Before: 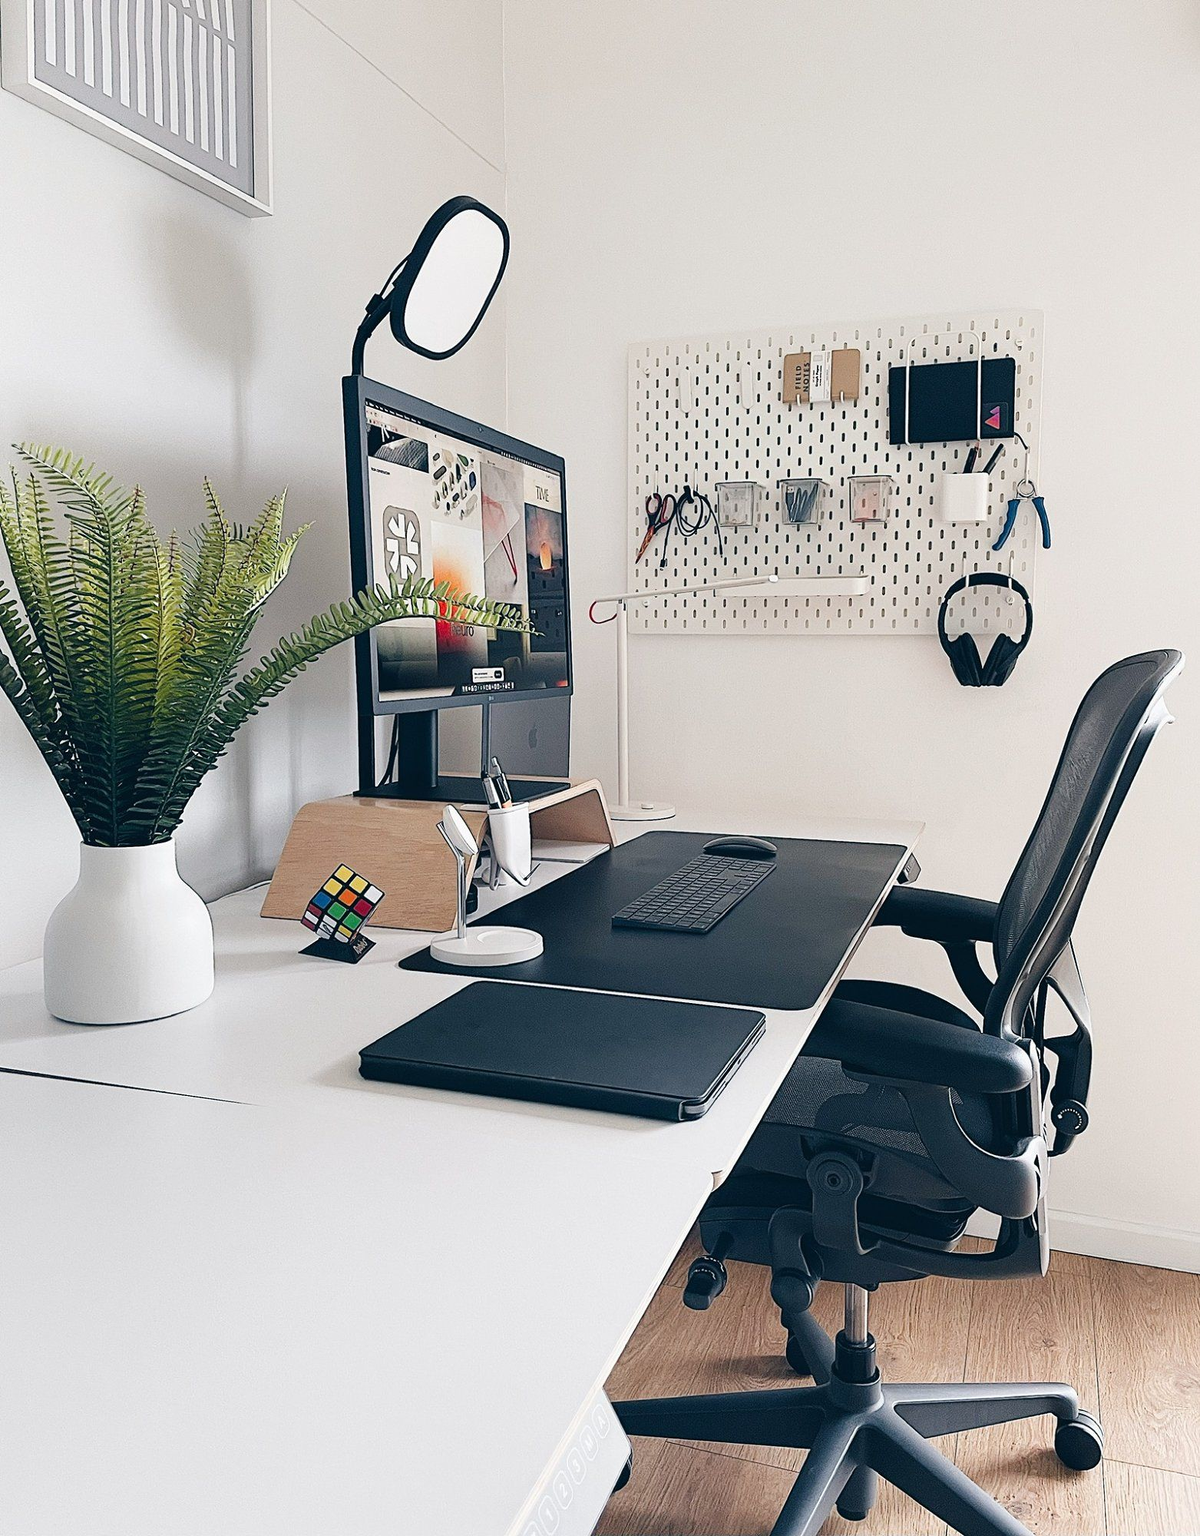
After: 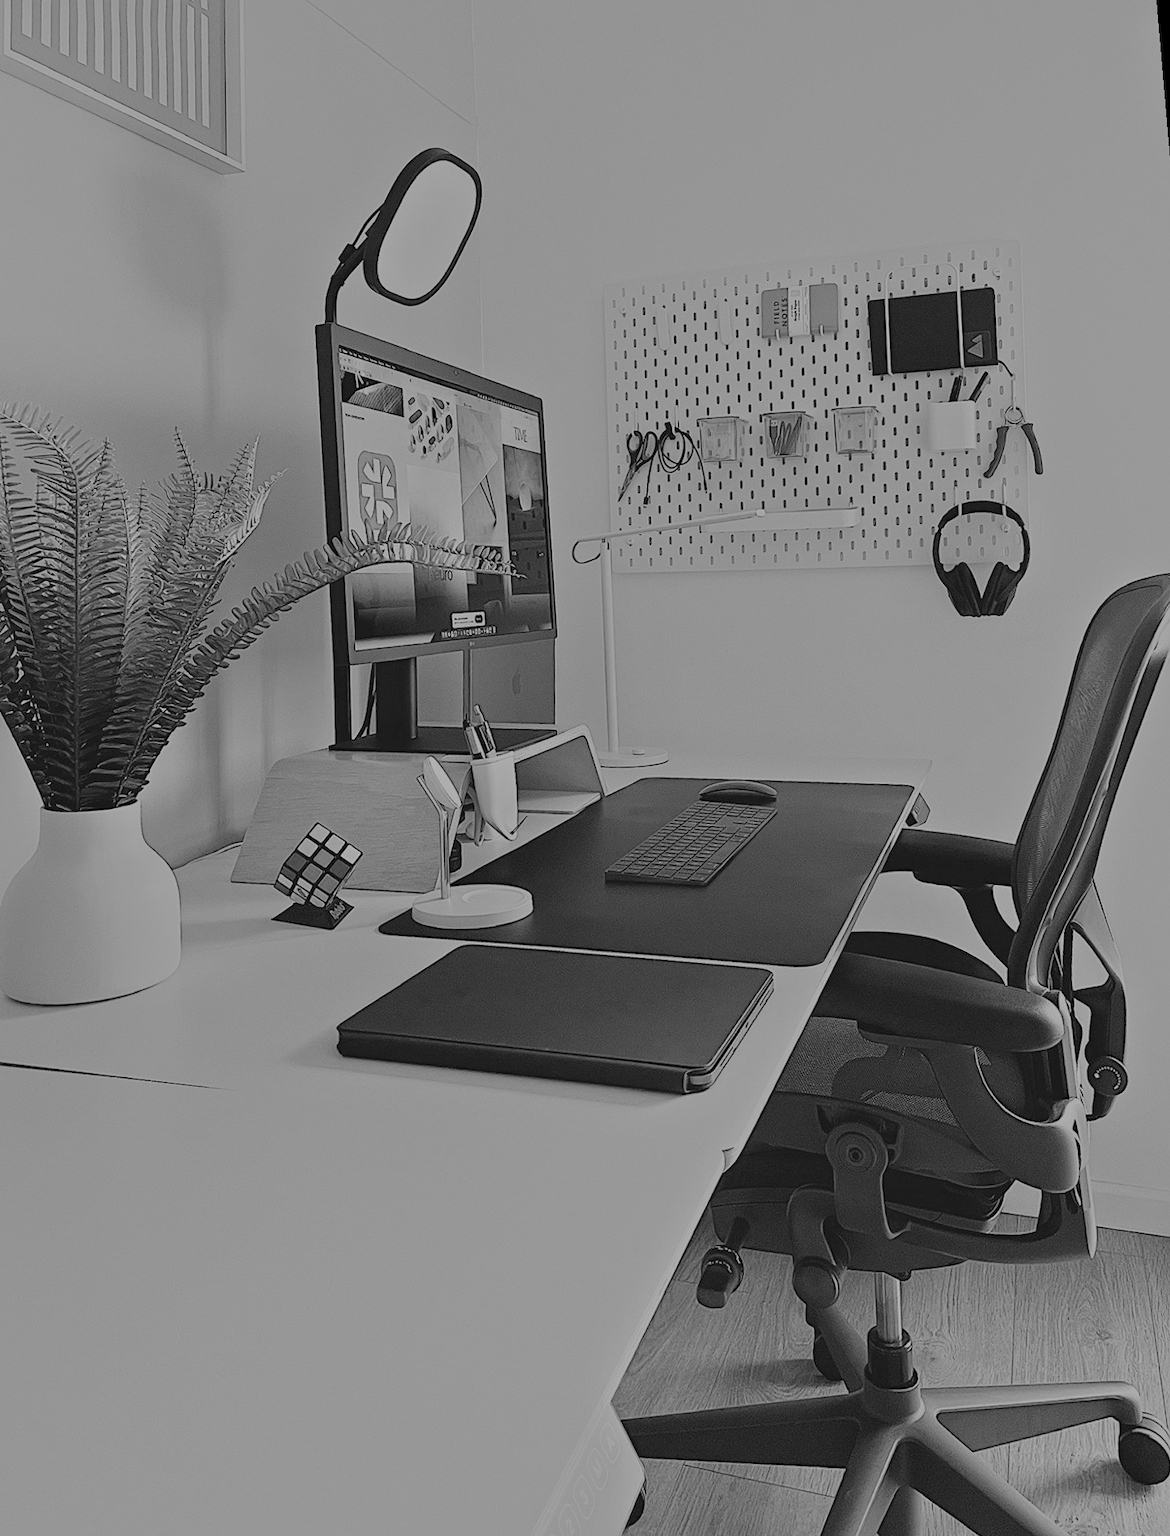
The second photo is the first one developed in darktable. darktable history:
exposure: exposure 0.2 EV, compensate highlight preservation false
contrast brightness saturation: brightness 0.18, saturation -0.5
rotate and perspective: rotation -1.68°, lens shift (vertical) -0.146, crop left 0.049, crop right 0.912, crop top 0.032, crop bottom 0.96
color calibration: illuminant as shot in camera, x 0.462, y 0.419, temperature 2651.64 K
monochrome: a 79.32, b 81.83, size 1.1
